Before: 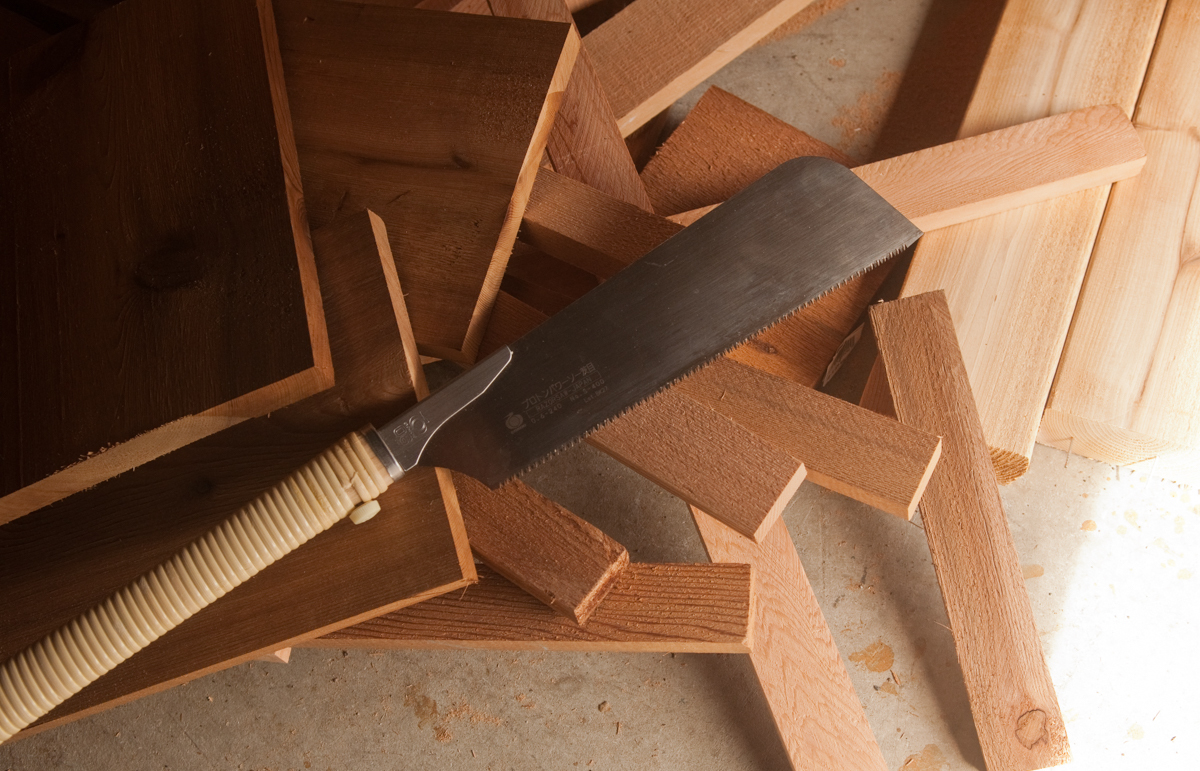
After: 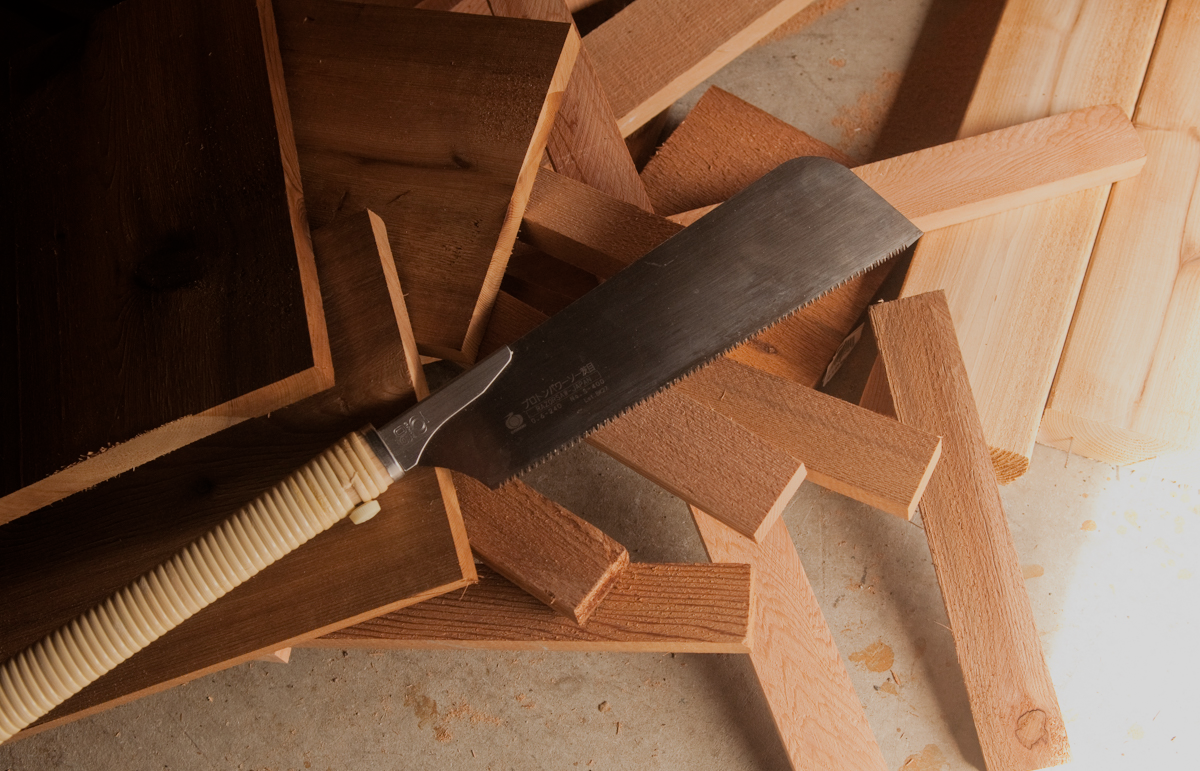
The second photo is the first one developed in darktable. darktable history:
filmic rgb: black relative exposure -7.65 EV, white relative exposure 4.56 EV, hardness 3.61, color science v6 (2022), iterations of high-quality reconstruction 0
levels: levels [0, 0.492, 0.984]
